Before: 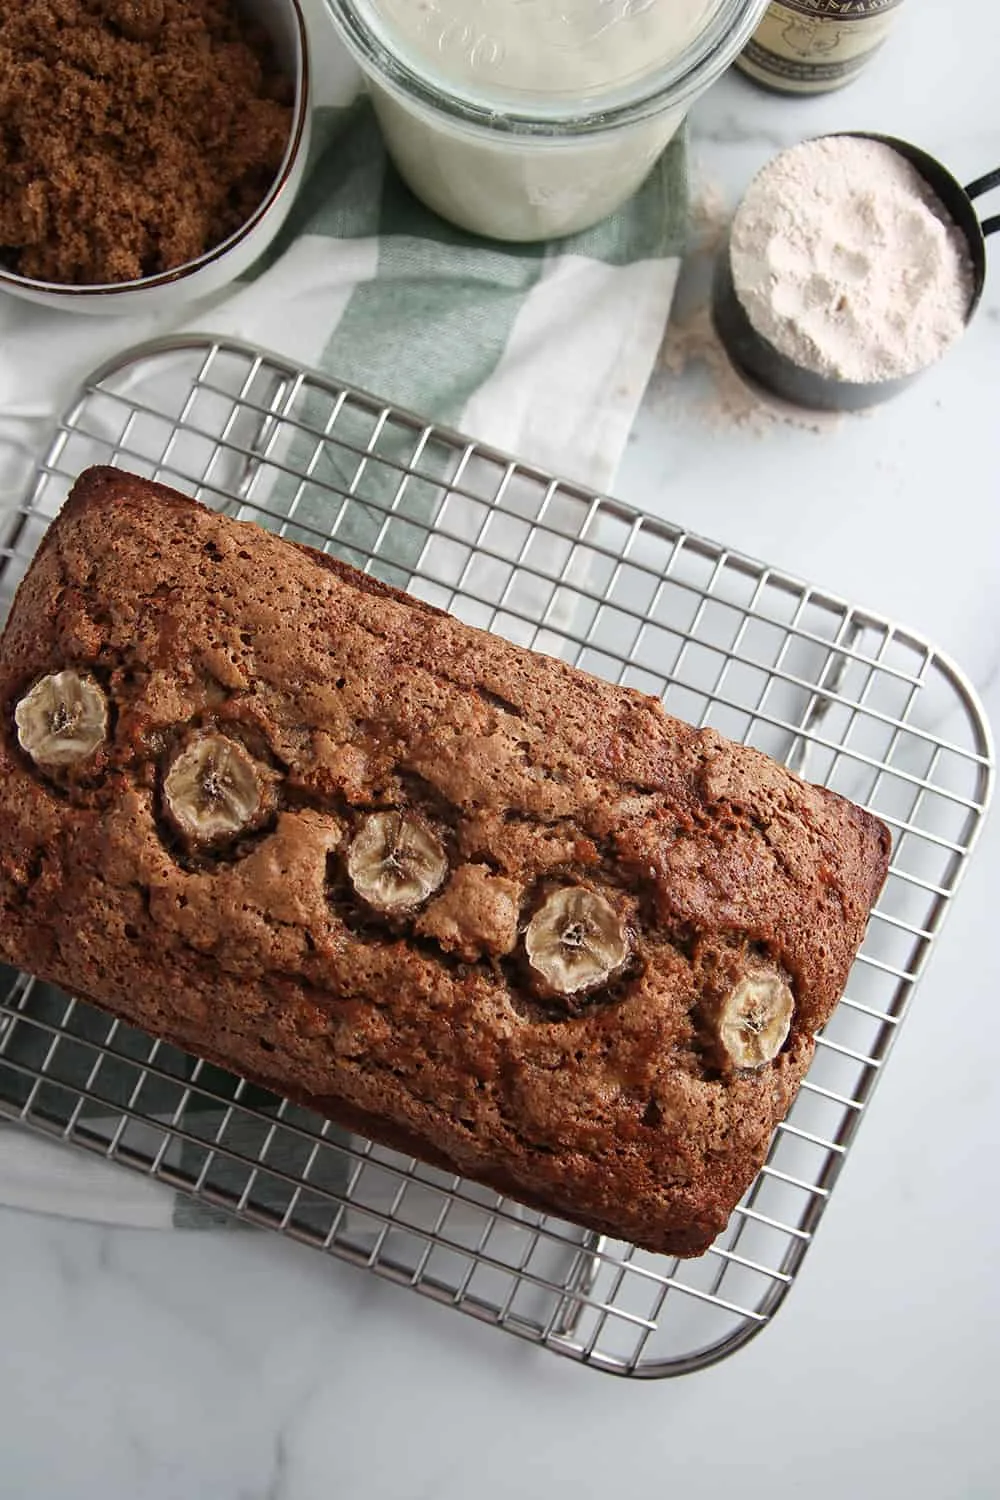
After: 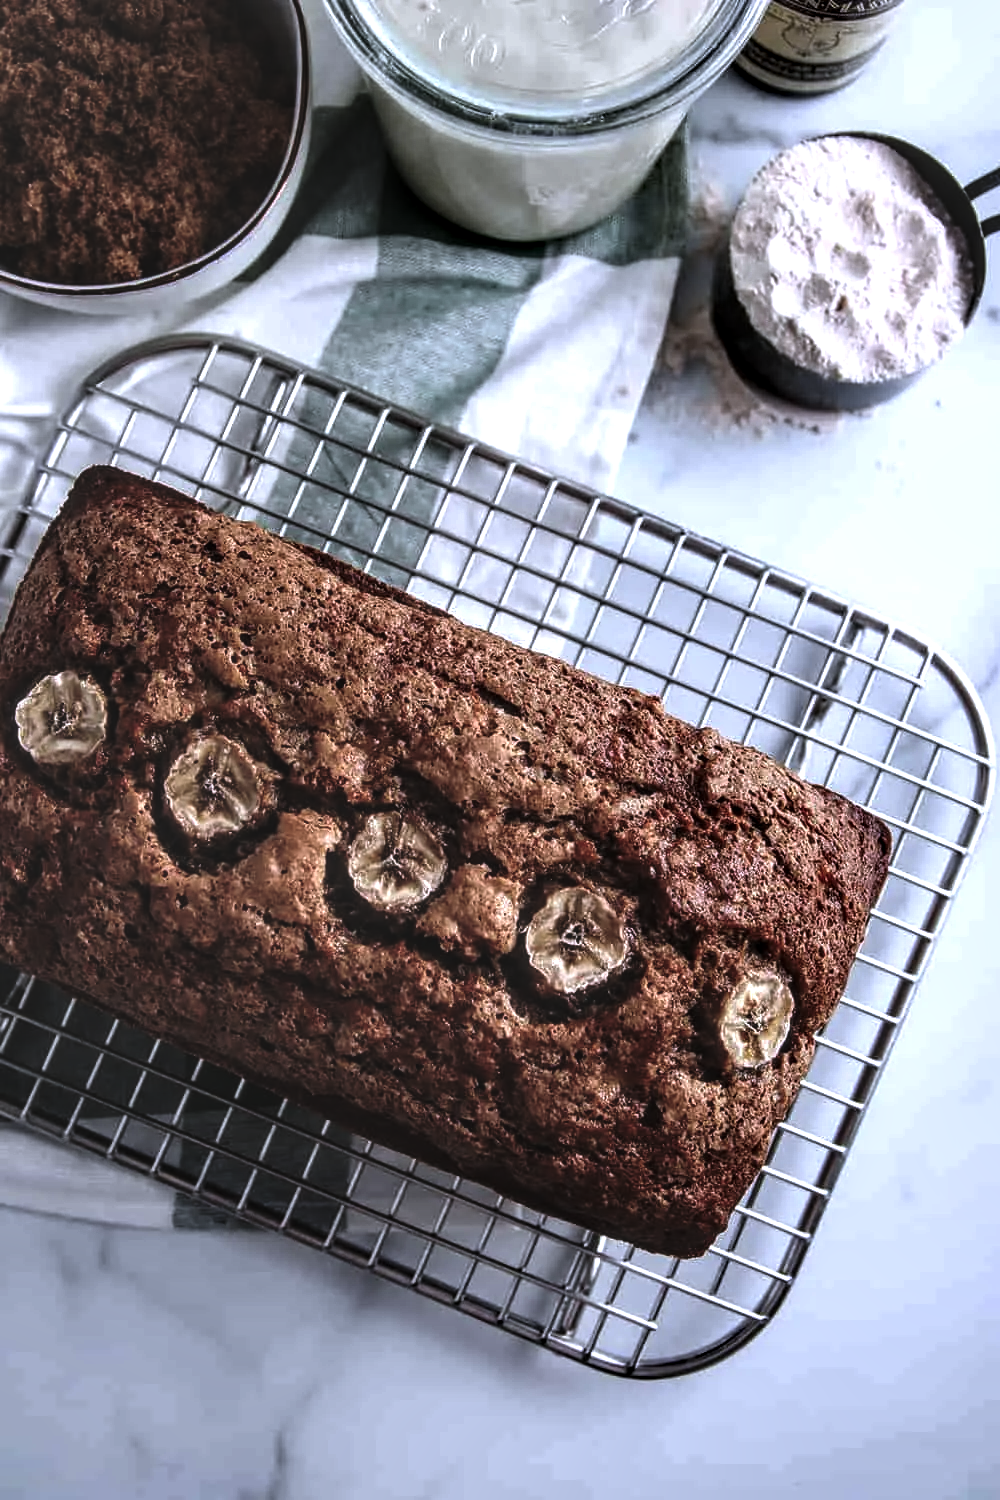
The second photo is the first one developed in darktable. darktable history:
white balance: red 0.967, blue 1.119, emerald 0.756
rgb curve: curves: ch0 [(0, 0.186) (0.314, 0.284) (0.775, 0.708) (1, 1)], compensate middle gray true, preserve colors none
local contrast: detail 203%
rgb levels: preserve colors max RGB
